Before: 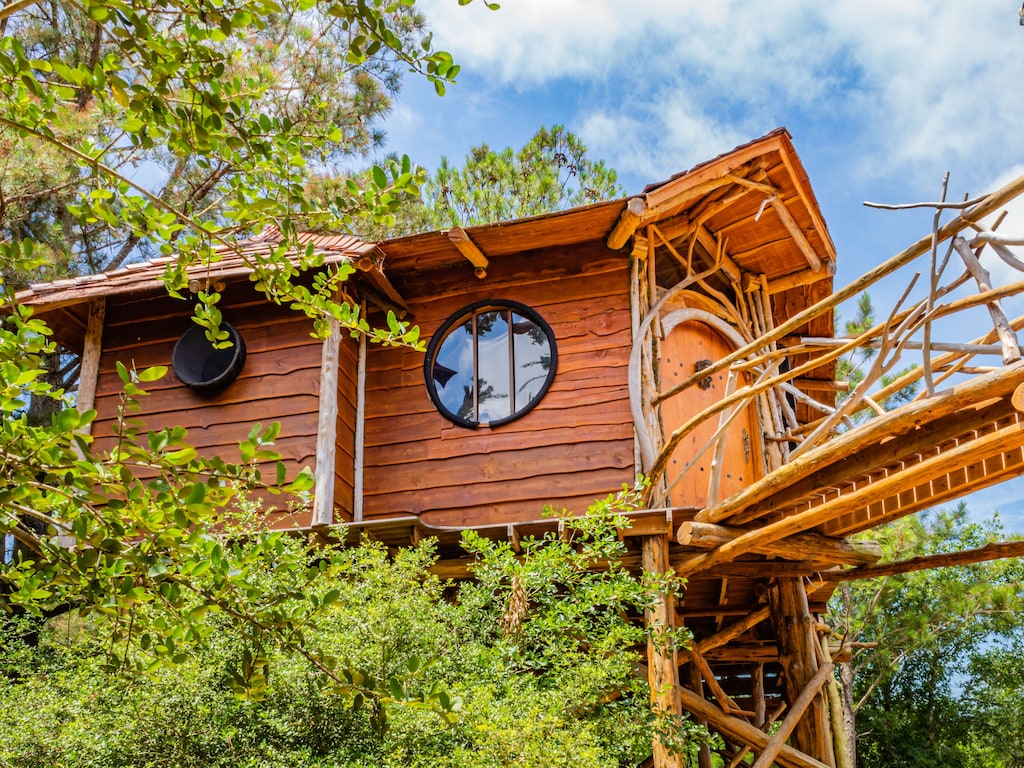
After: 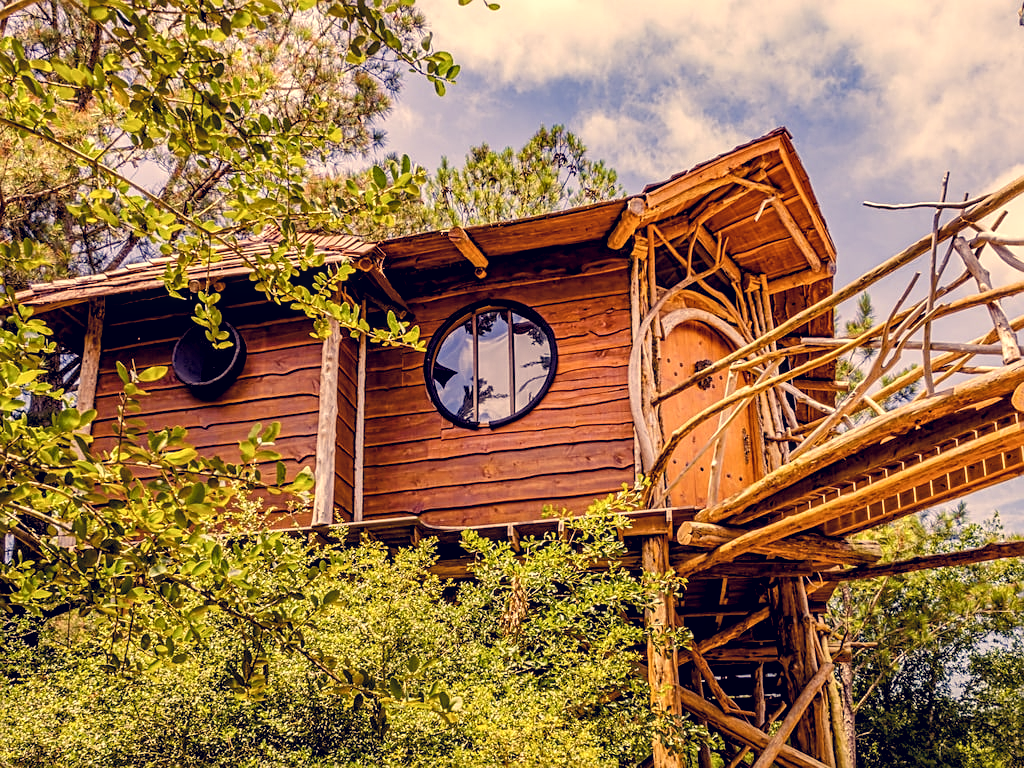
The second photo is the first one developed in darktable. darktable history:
sharpen: on, module defaults
color balance rgb: shadows lift › luminance -21.66%, shadows lift › chroma 8.98%, shadows lift › hue 283.37°, power › chroma 1.05%, power › hue 25.59°, highlights gain › luminance 6.08%, highlights gain › chroma 2.55%, highlights gain › hue 90°, global offset › luminance -0.87%, perceptual saturation grading › global saturation 25%, perceptual saturation grading › highlights -28.39%, perceptual saturation grading › shadows 33.98%
color correction: highlights a* 19.59, highlights b* 27.49, shadows a* 3.46, shadows b* -17.28, saturation 0.73
local contrast: on, module defaults
